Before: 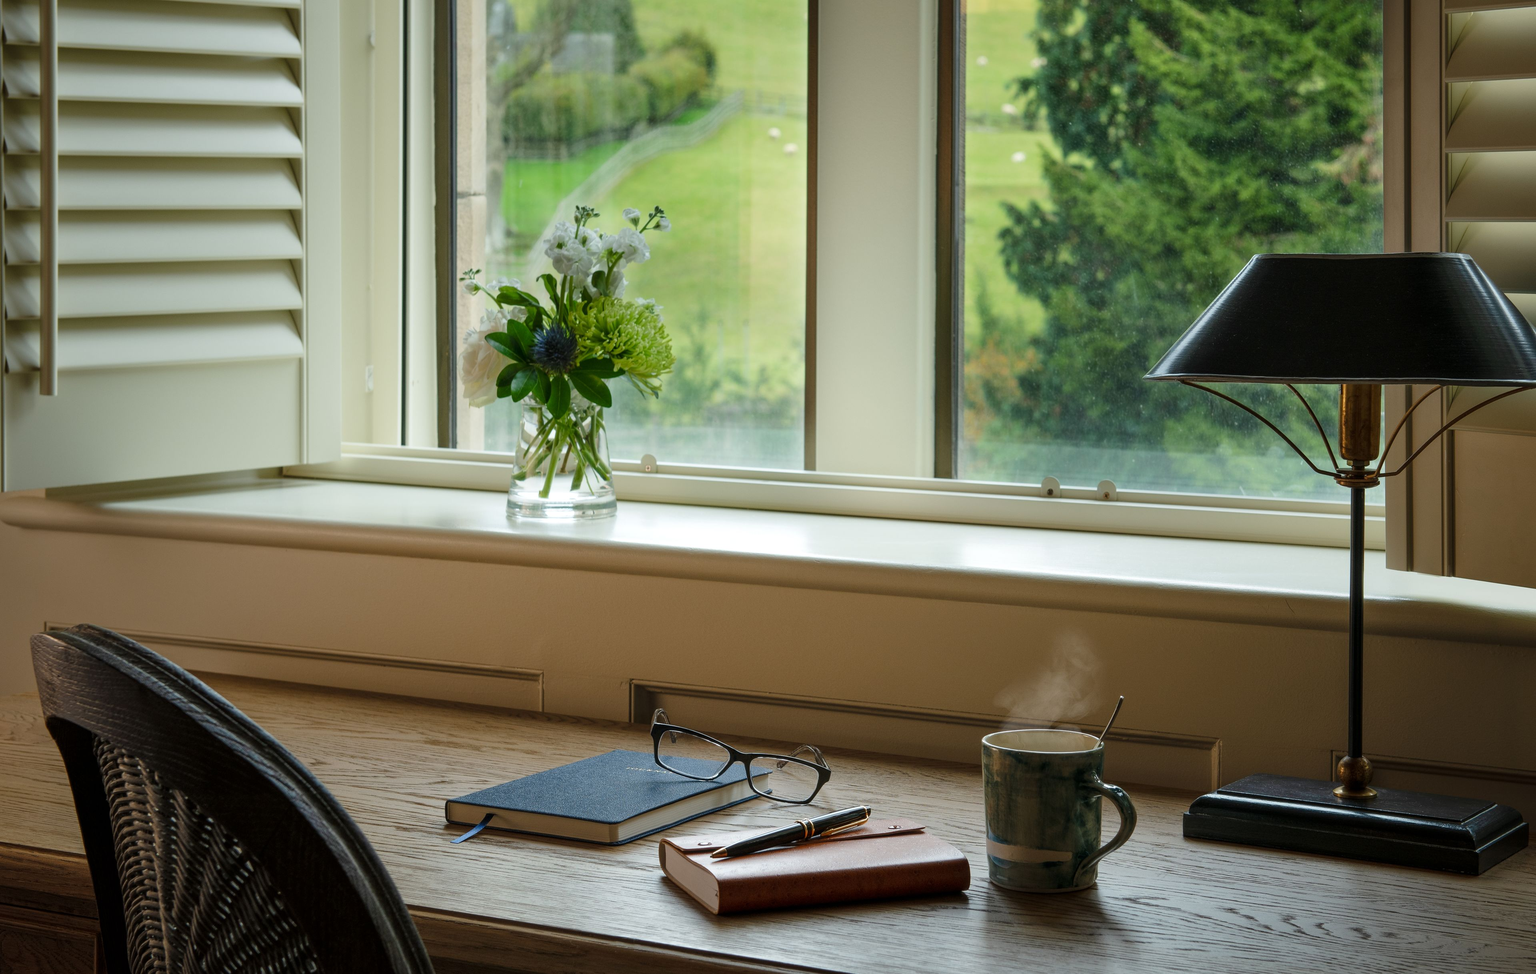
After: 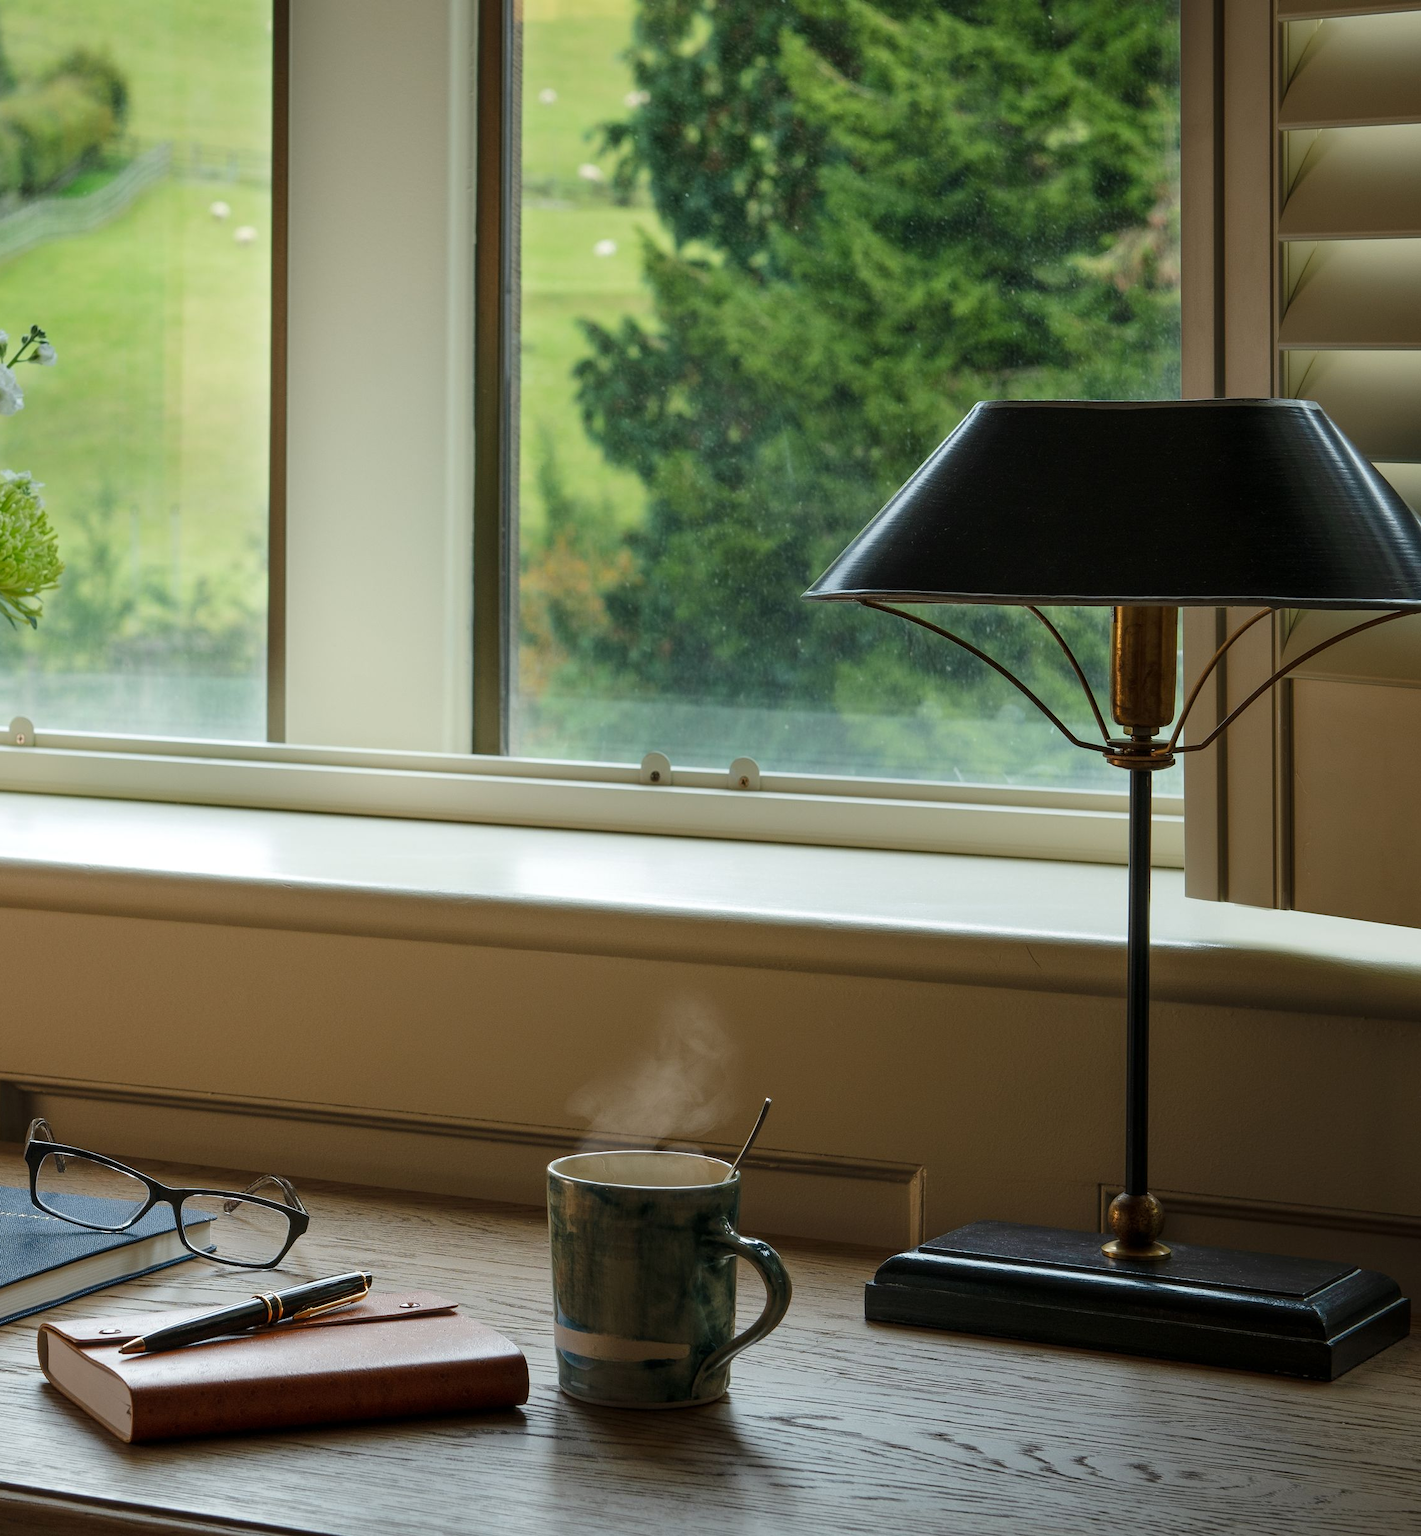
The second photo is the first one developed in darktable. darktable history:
crop: left 41.365%
